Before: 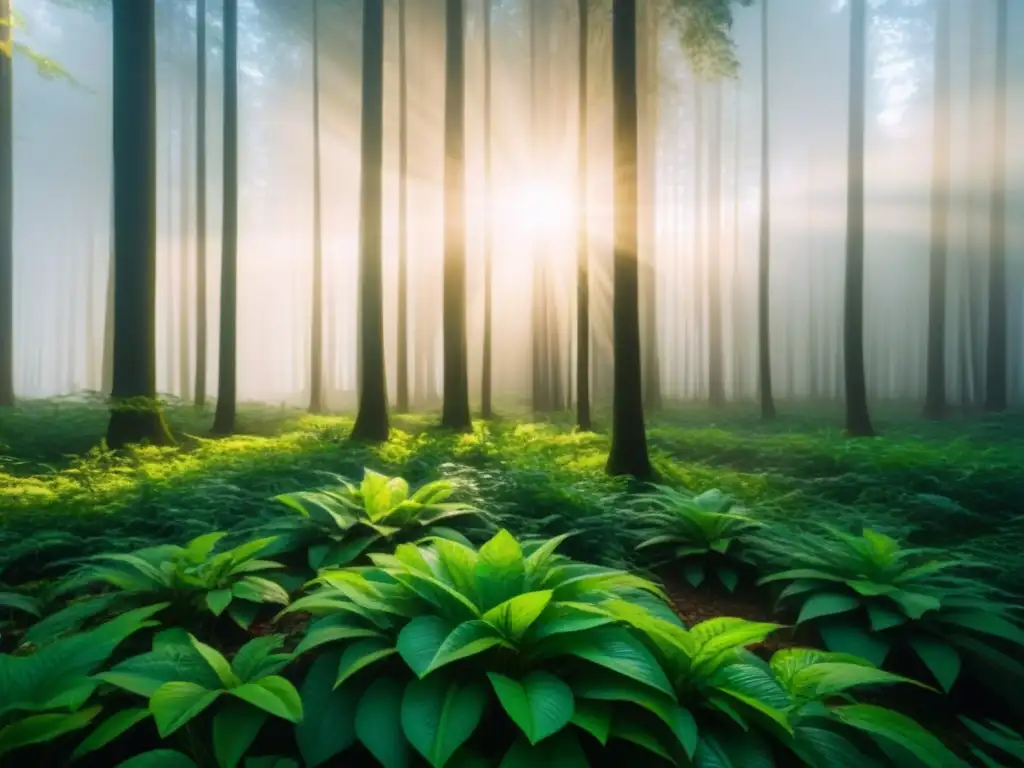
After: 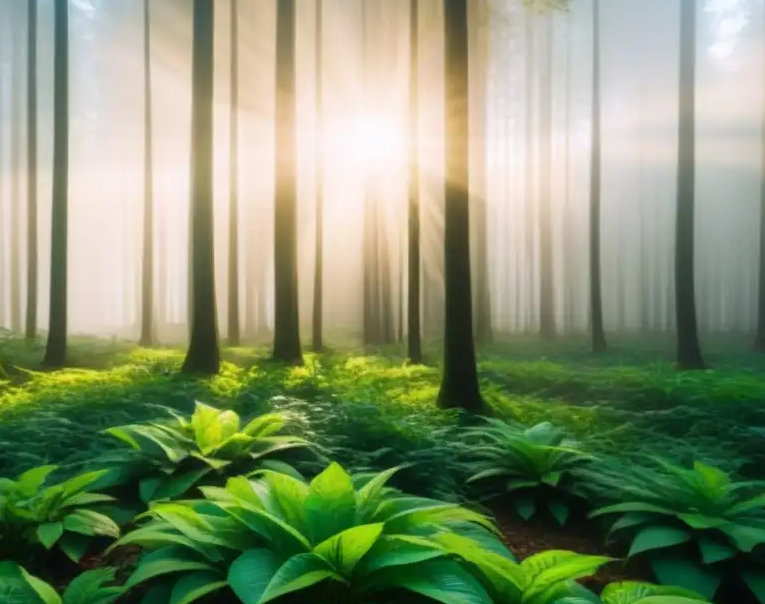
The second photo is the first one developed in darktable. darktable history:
crop: left 16.578%, top 8.754%, right 8.705%, bottom 12.537%
